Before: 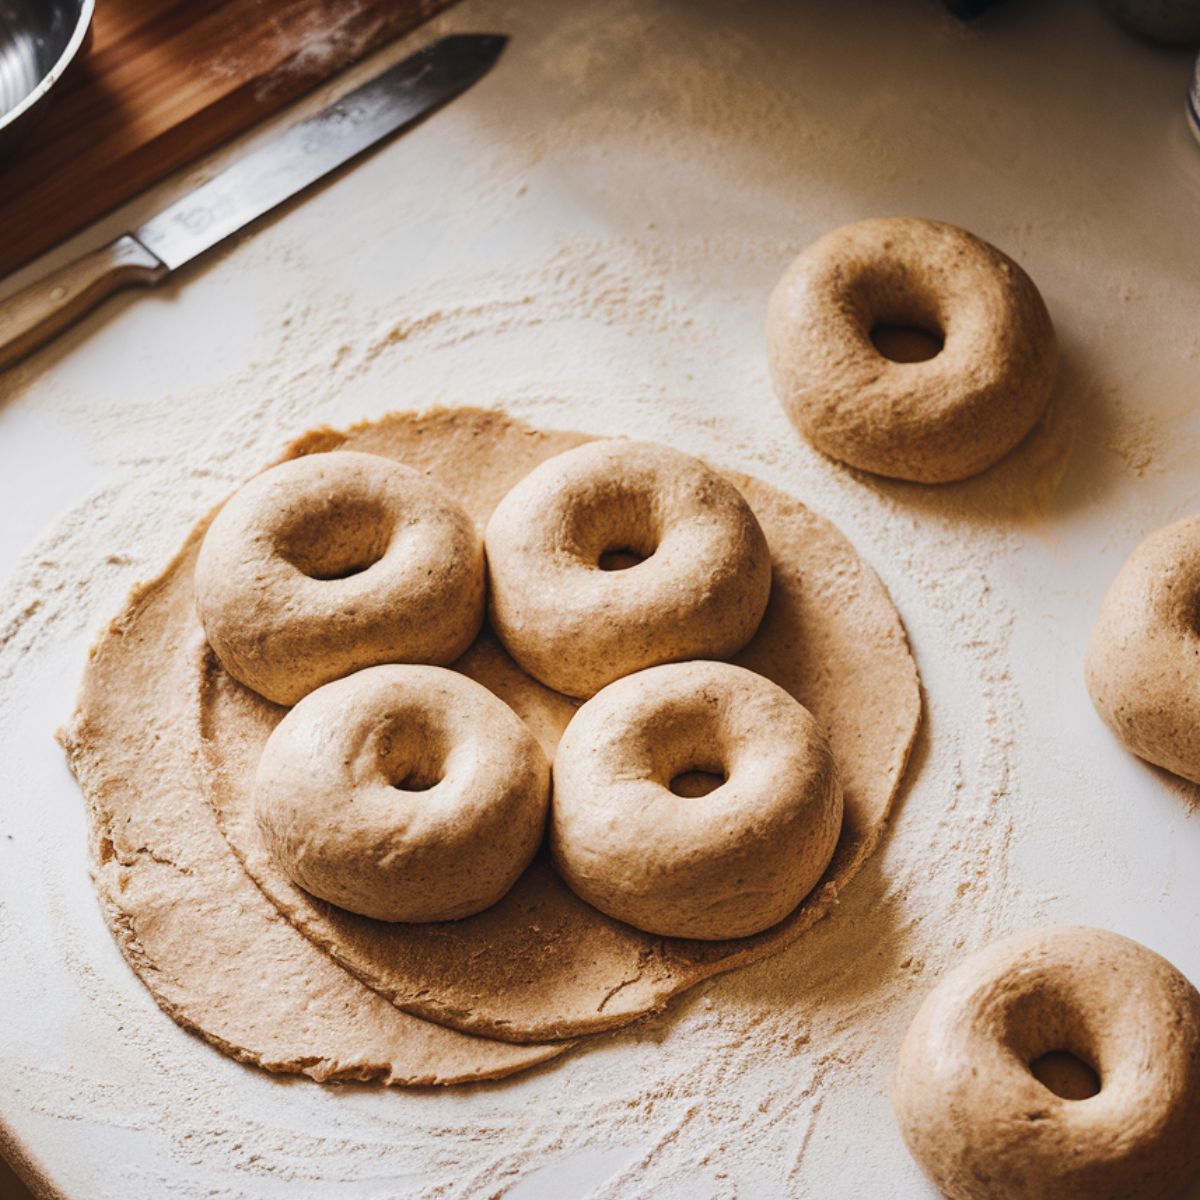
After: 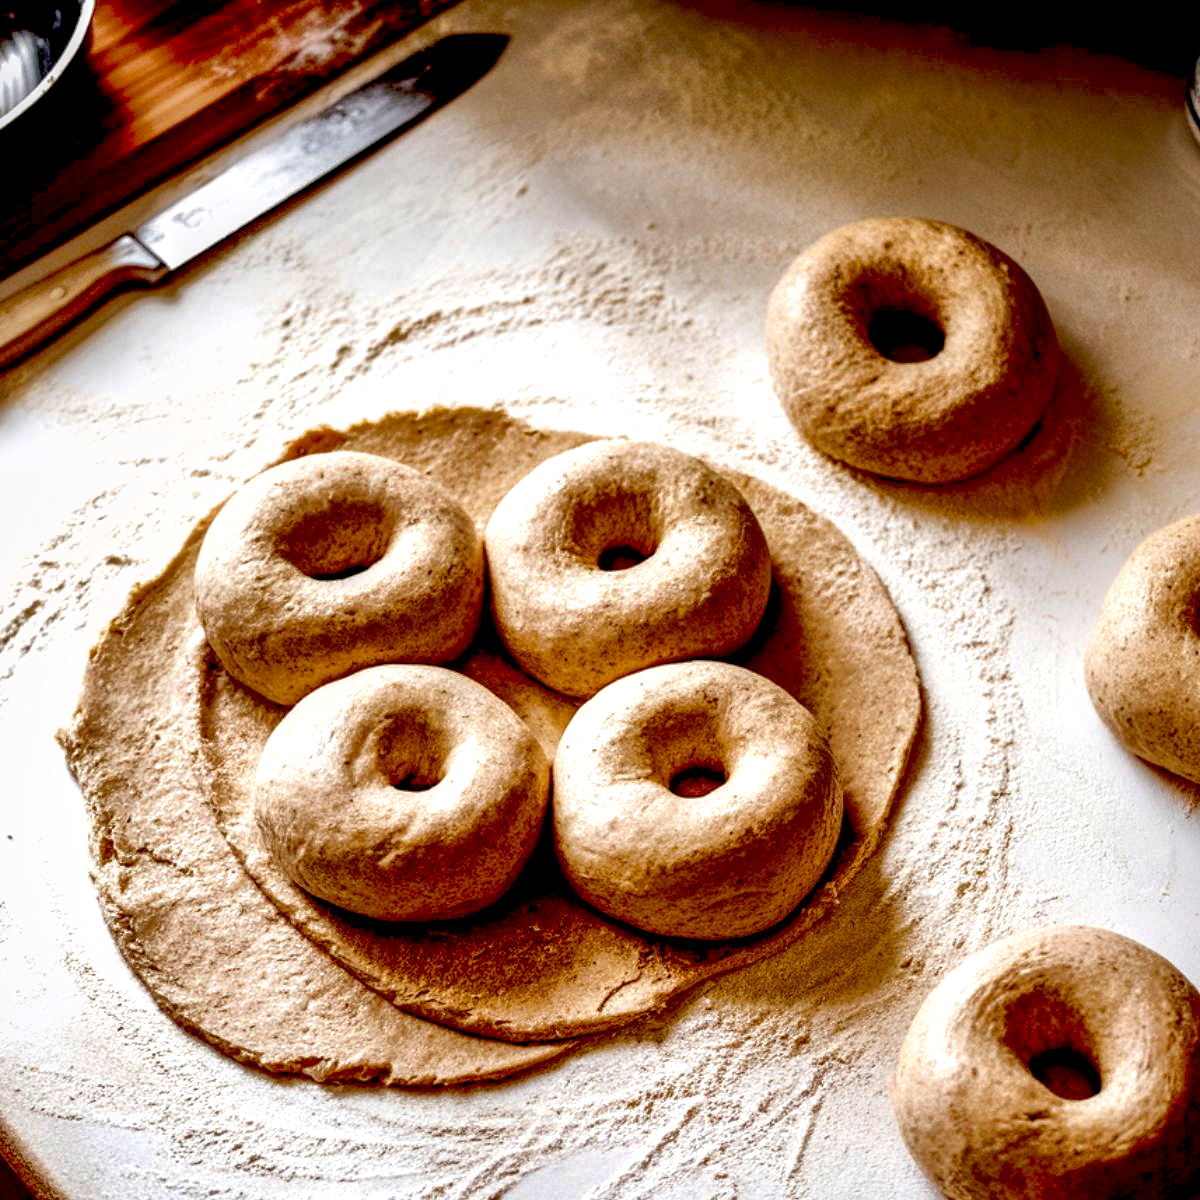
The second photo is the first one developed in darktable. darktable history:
shadows and highlights: on, module defaults
local contrast: highlights 60%, shadows 60%, detail 160%
exposure: black level correction 0.04, exposure 0.5 EV, compensate highlight preservation false
